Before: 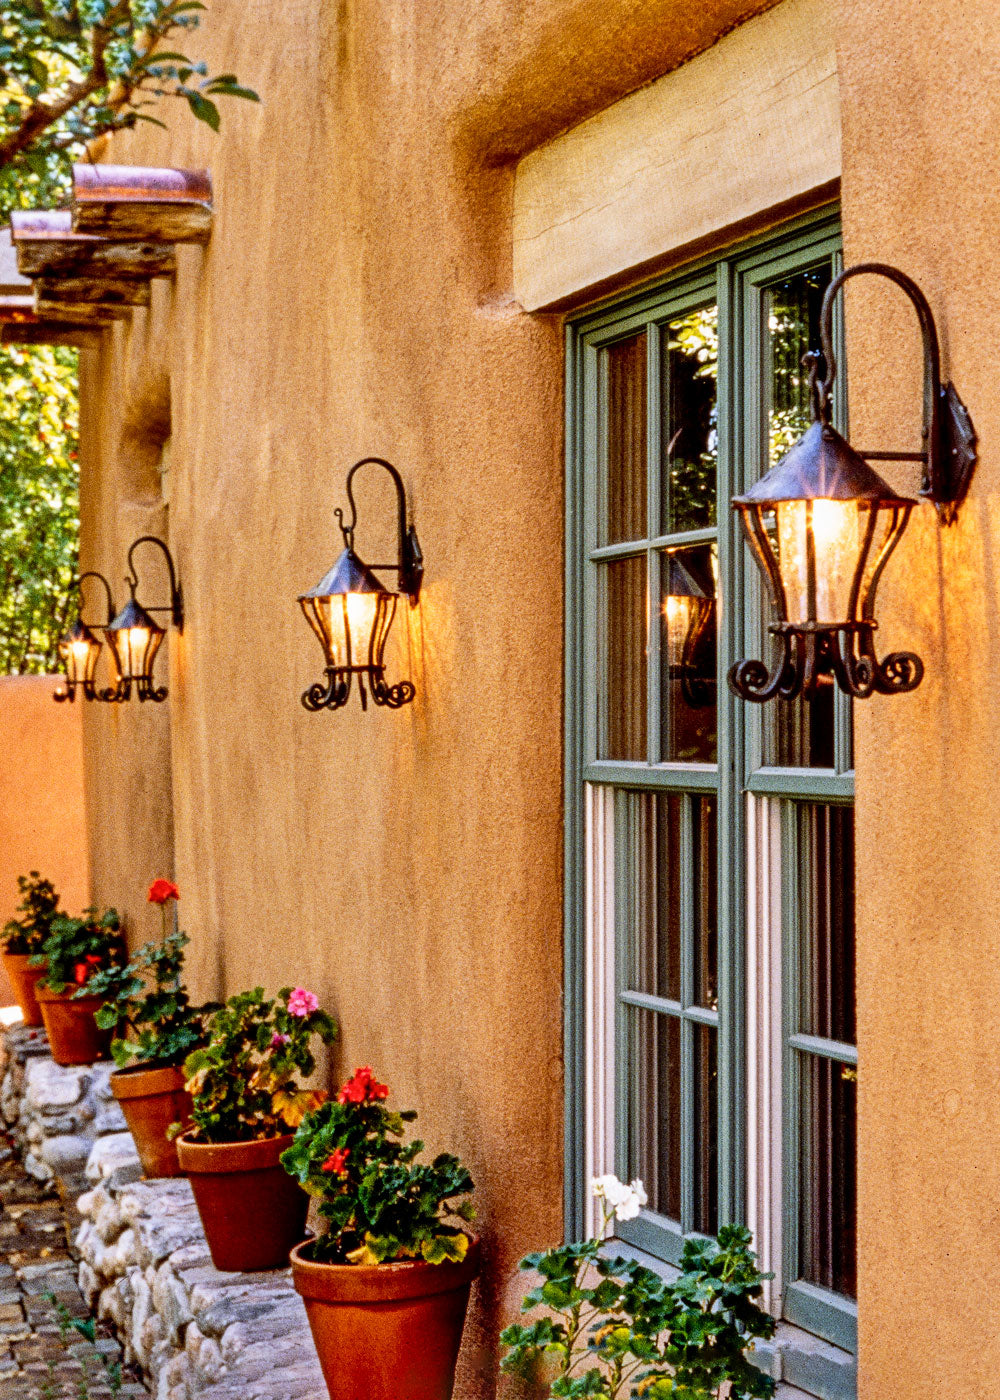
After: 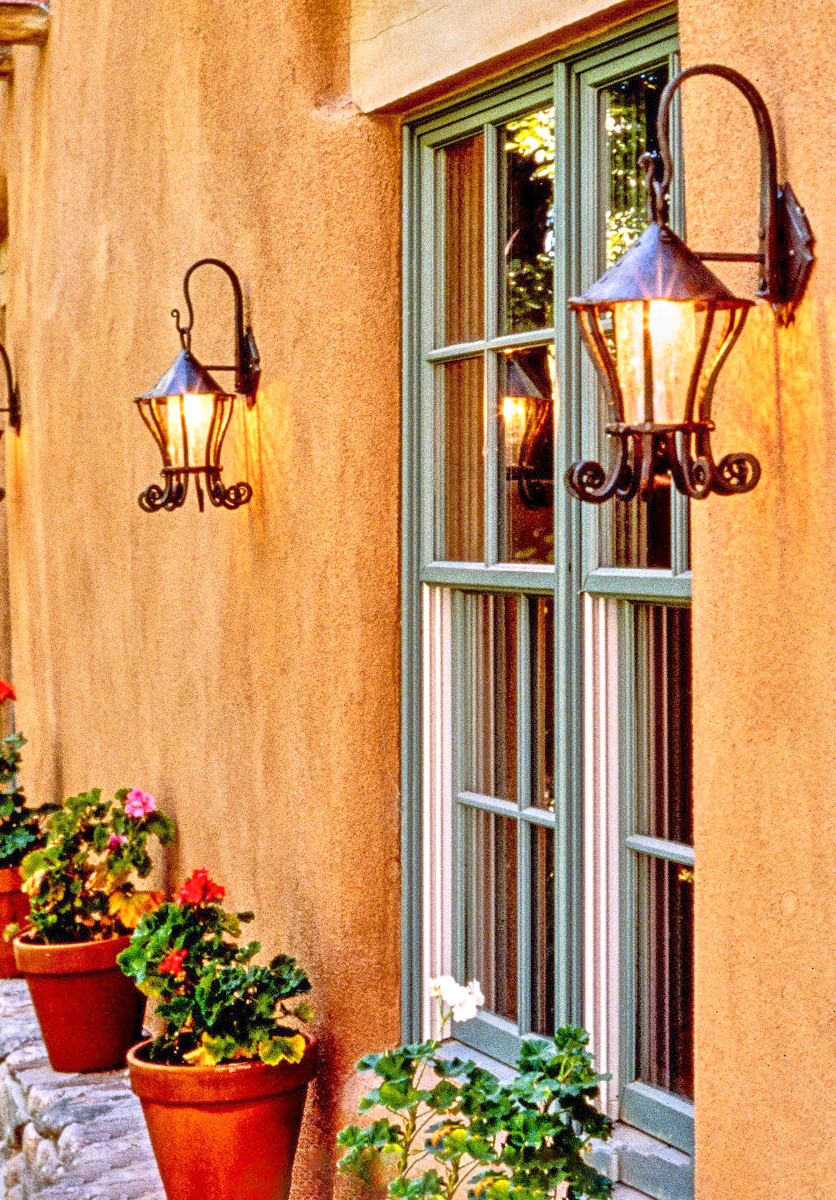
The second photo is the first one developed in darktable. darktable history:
tone equalizer: -8 EV 2 EV, -7 EV 2 EV, -6 EV 2 EV, -5 EV 2 EV, -4 EV 2 EV, -3 EV 1.5 EV, -2 EV 1 EV, -1 EV 0.5 EV
crop: left 16.315%, top 14.246%
